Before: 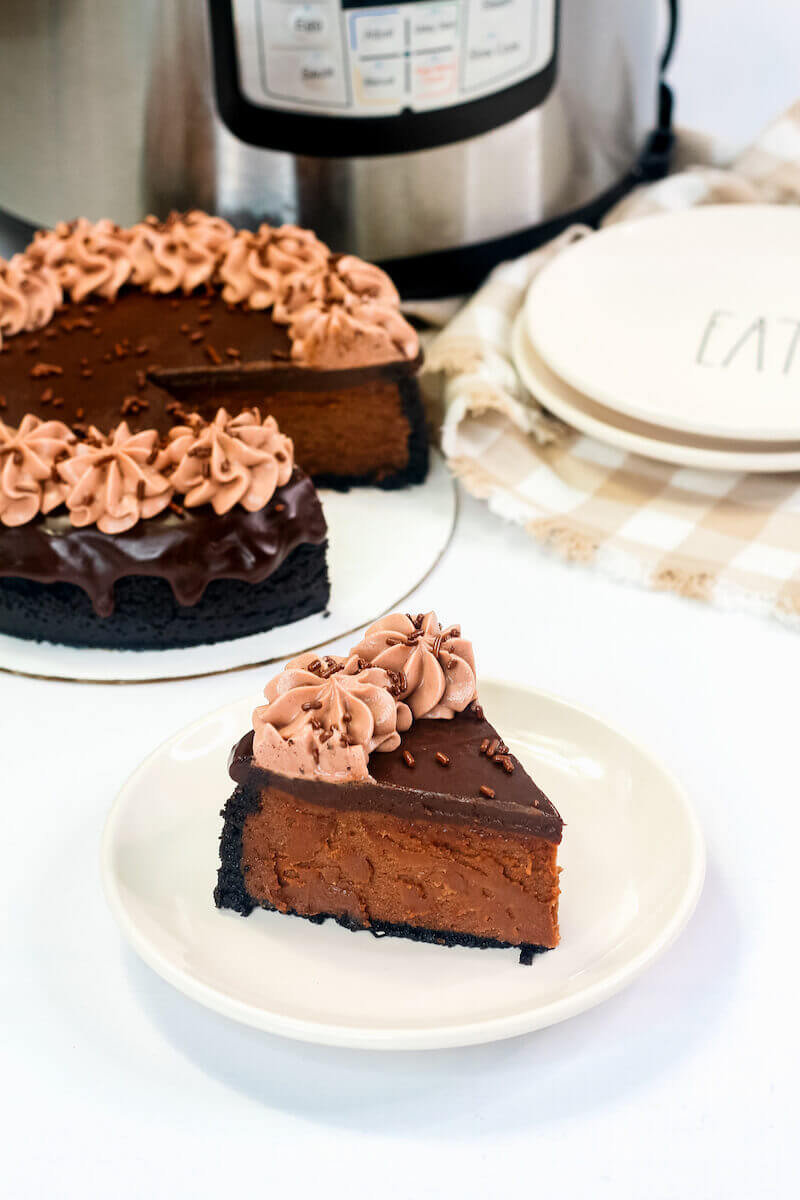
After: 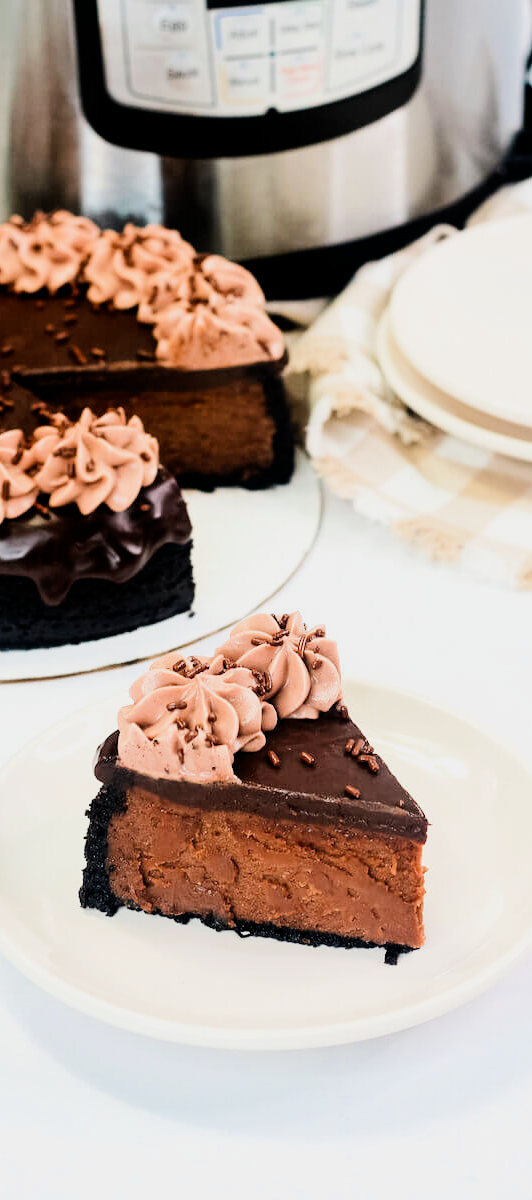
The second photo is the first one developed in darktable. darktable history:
crop: left 16.899%, right 16.556%
exposure: exposure 0.2 EV, compensate highlight preservation false
tone equalizer: -8 EV -0.75 EV, -7 EV -0.7 EV, -6 EV -0.6 EV, -5 EV -0.4 EV, -3 EV 0.4 EV, -2 EV 0.6 EV, -1 EV 0.7 EV, +0 EV 0.75 EV, edges refinement/feathering 500, mask exposure compensation -1.57 EV, preserve details no
filmic rgb: black relative exposure -7.65 EV, white relative exposure 4.56 EV, hardness 3.61
